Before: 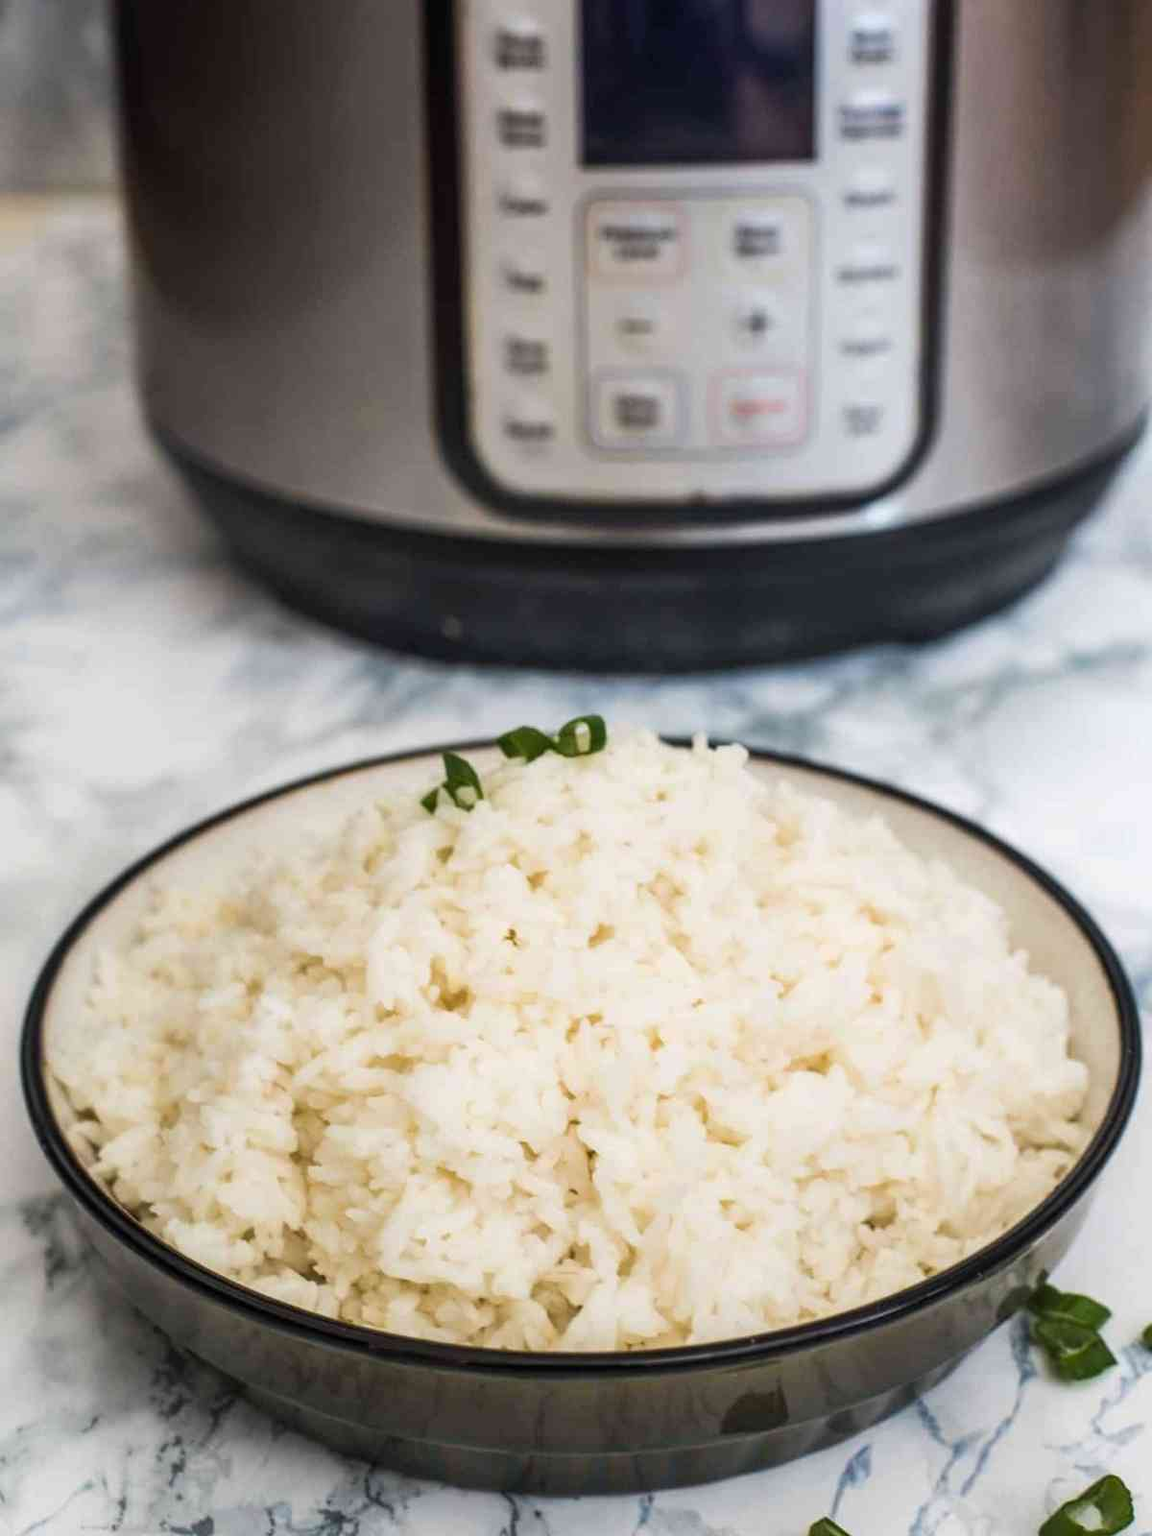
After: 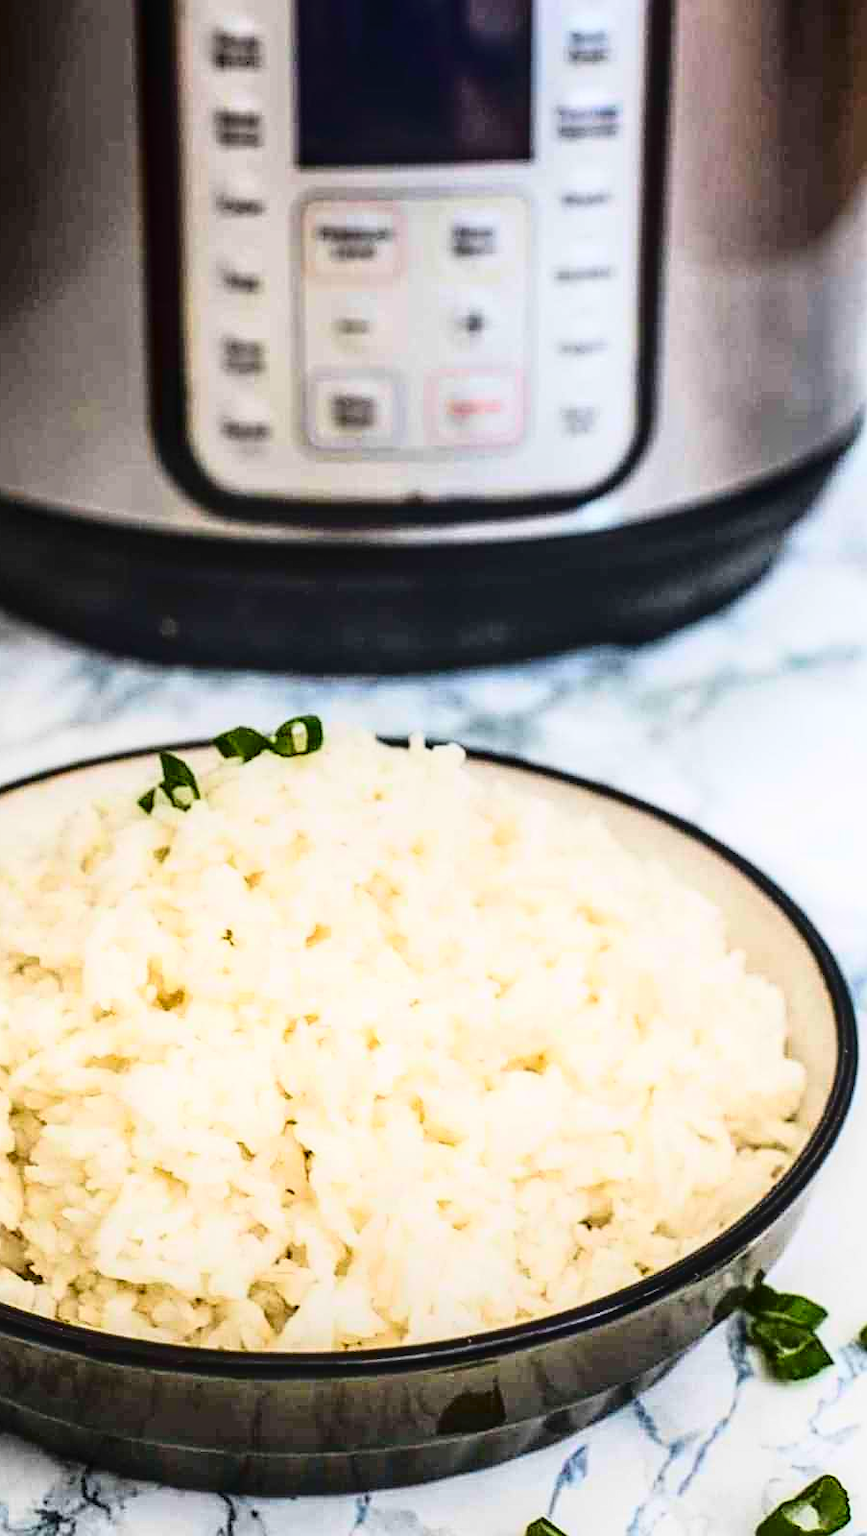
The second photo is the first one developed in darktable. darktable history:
sharpen: on, module defaults
crop and rotate: left 24.6%
contrast brightness saturation: contrast 0.13, brightness -0.24, saturation 0.14
base curve: curves: ch0 [(0, 0) (0.032, 0.037) (0.105, 0.228) (0.435, 0.76) (0.856, 0.983) (1, 1)]
local contrast: on, module defaults
